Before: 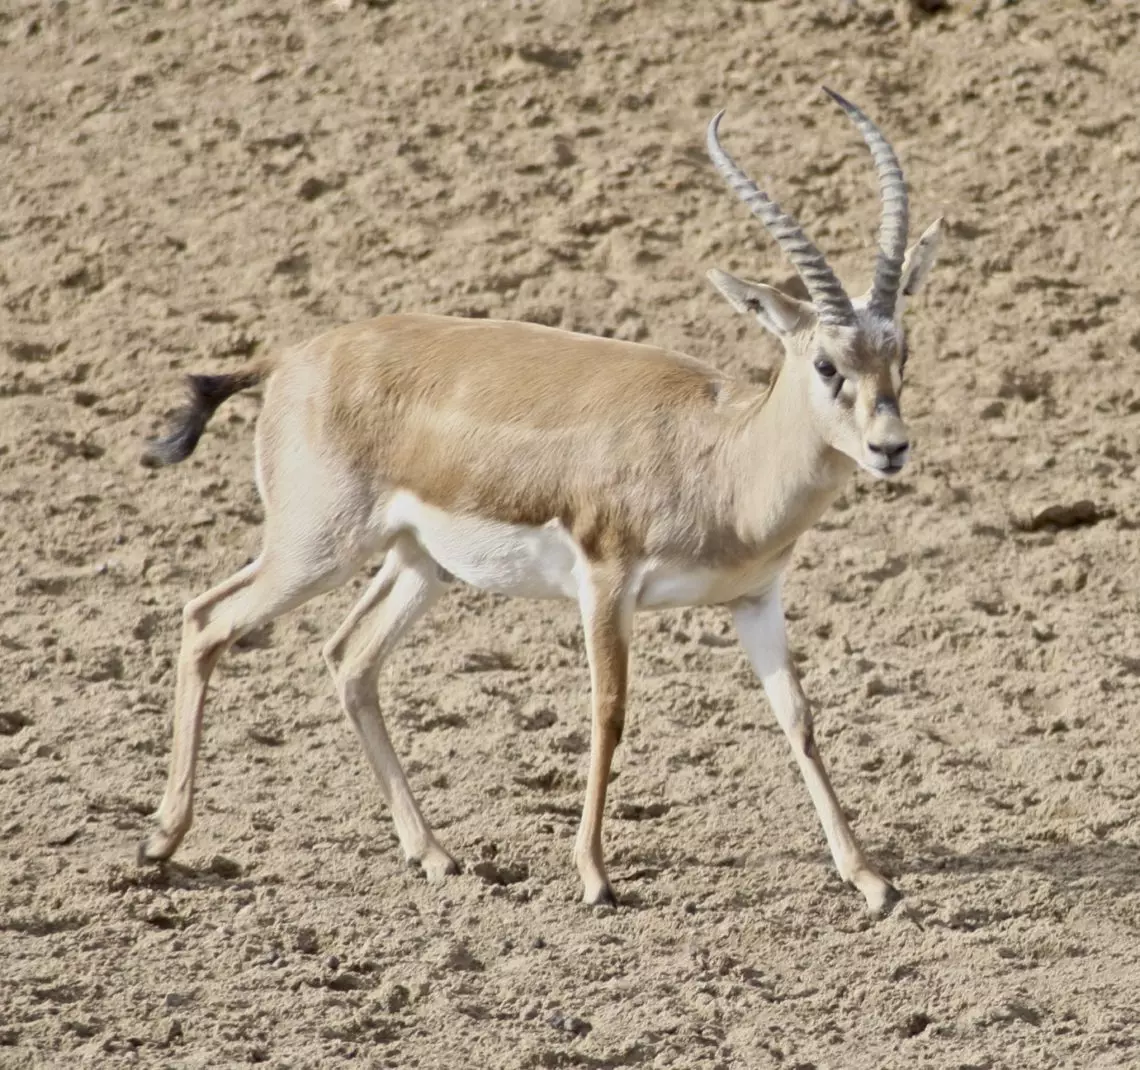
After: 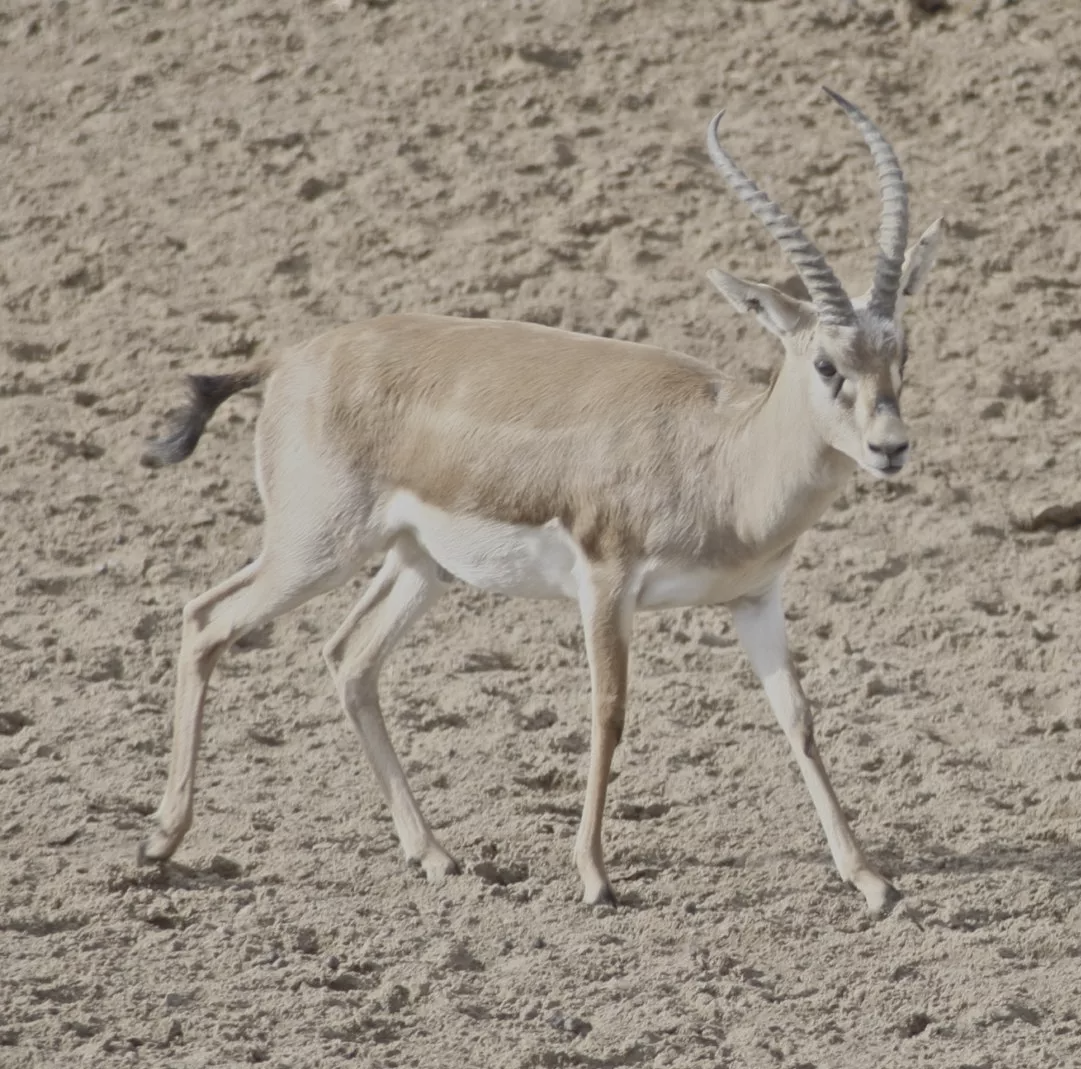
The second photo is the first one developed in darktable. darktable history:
crop and rotate: right 5.167%
contrast brightness saturation: contrast -0.26, saturation -0.43
